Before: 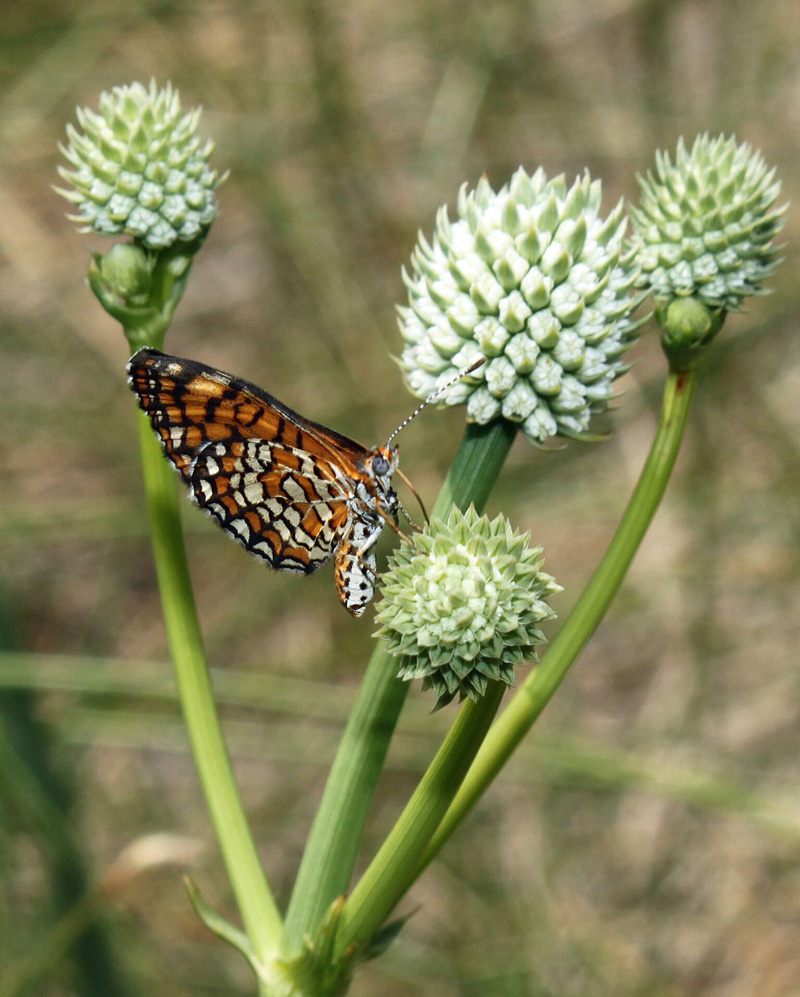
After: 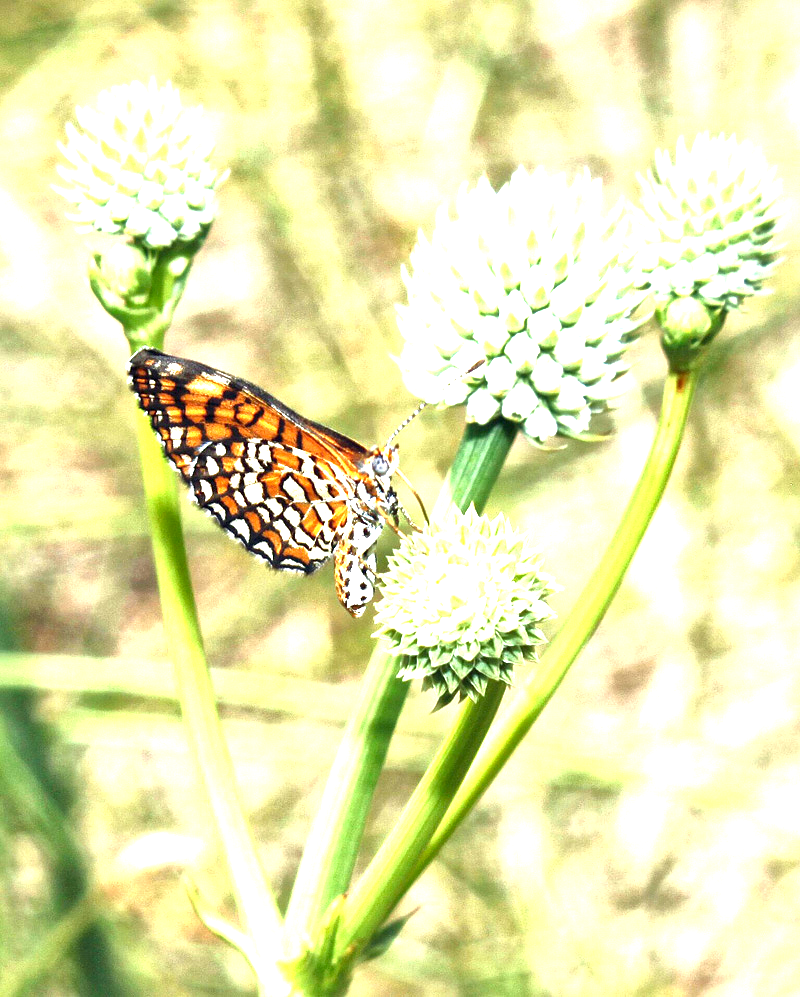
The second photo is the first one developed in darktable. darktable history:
levels: levels [0, 0.394, 0.787]
local contrast: mode bilateral grid, contrast 19, coarseness 19, detail 162%, midtone range 0.2
exposure: black level correction 0, exposure 1.489 EV, compensate highlight preservation false
